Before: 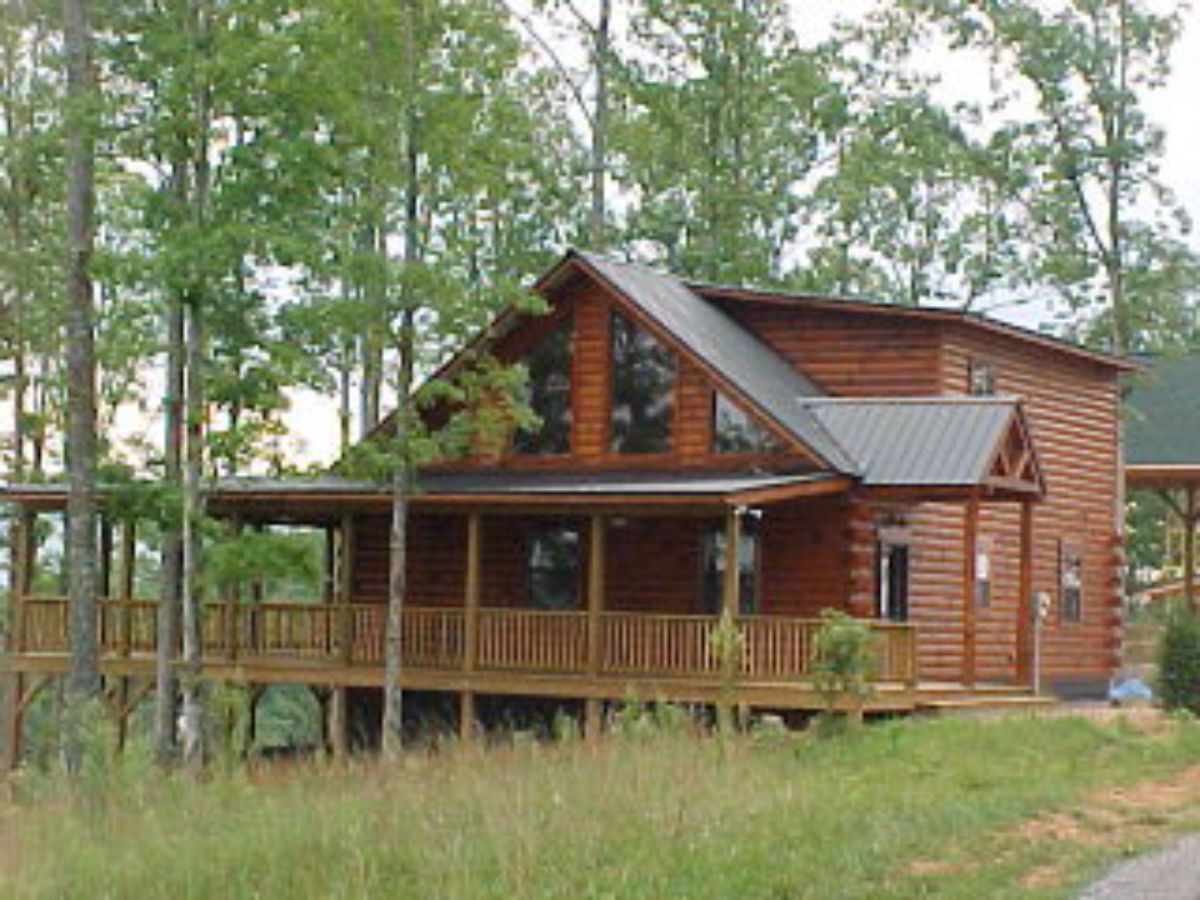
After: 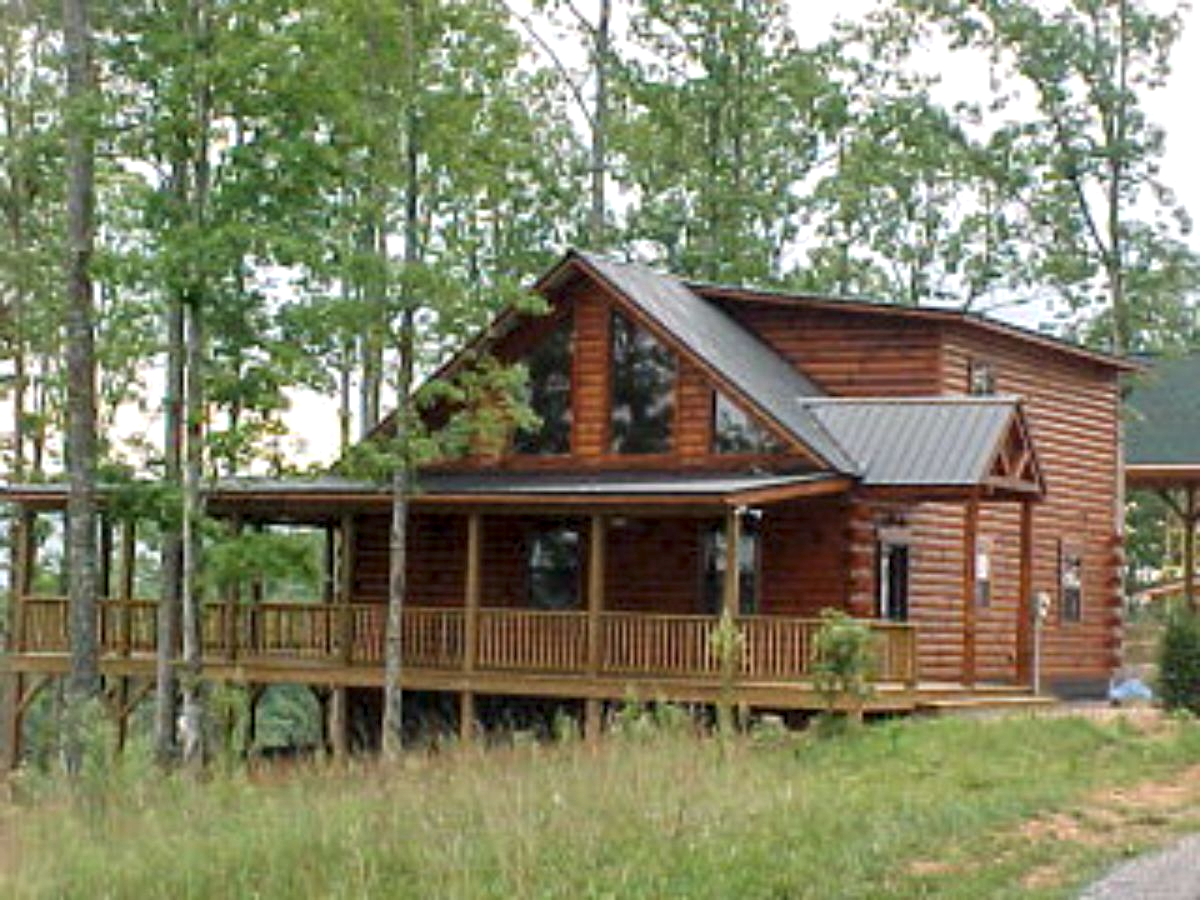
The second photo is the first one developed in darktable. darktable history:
local contrast: highlights 62%, detail 143%, midtone range 0.422
